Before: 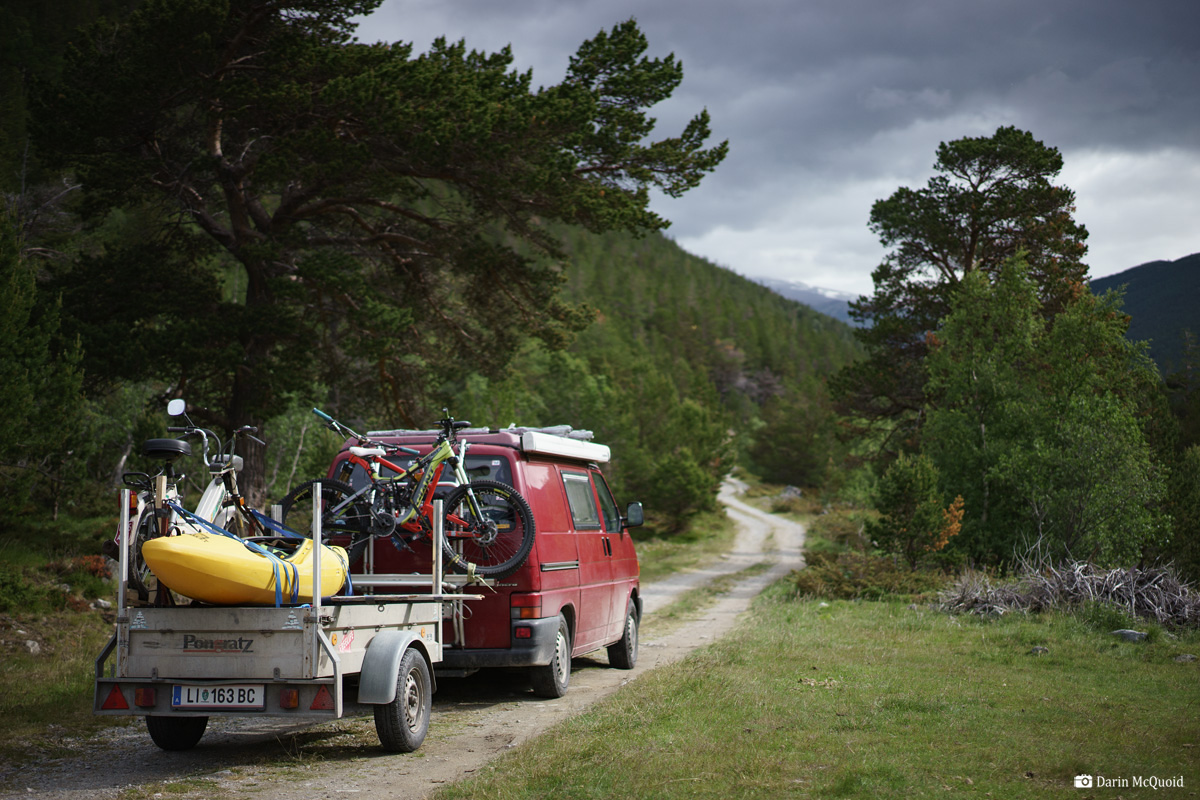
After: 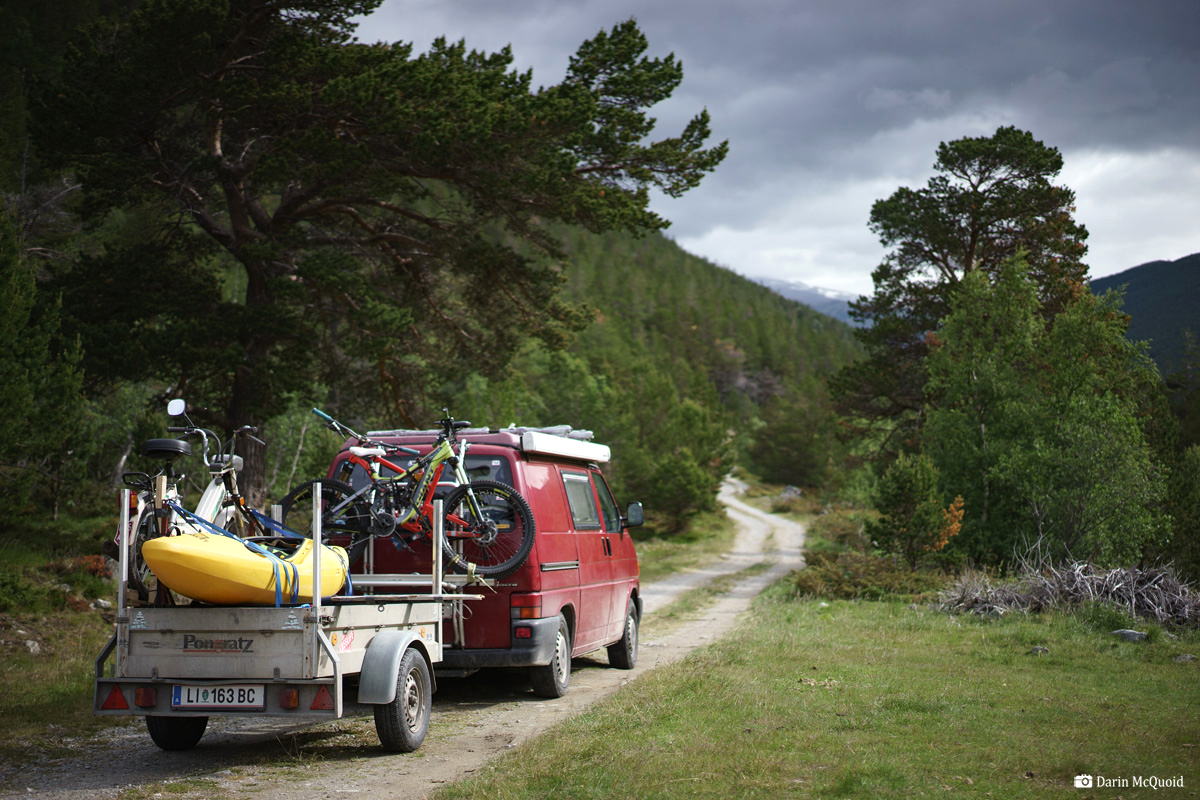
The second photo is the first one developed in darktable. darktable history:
exposure: exposure 0.22 EV, compensate highlight preservation false
